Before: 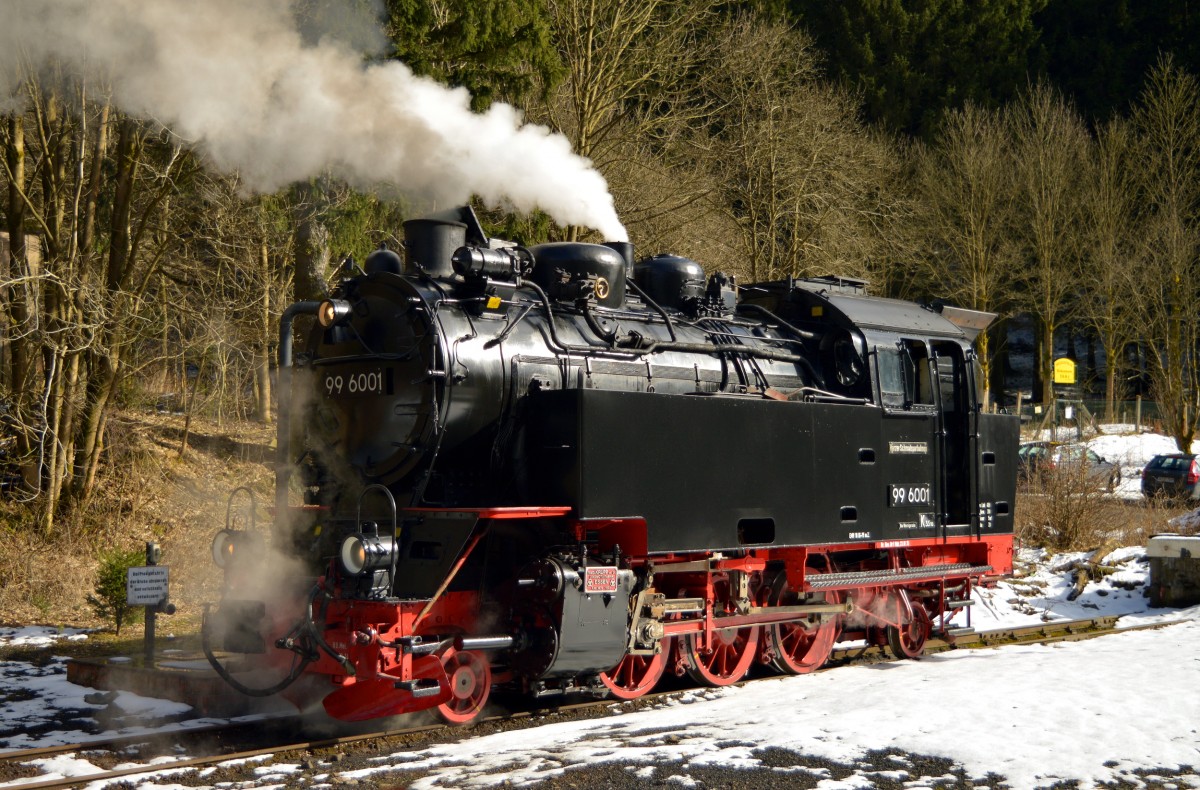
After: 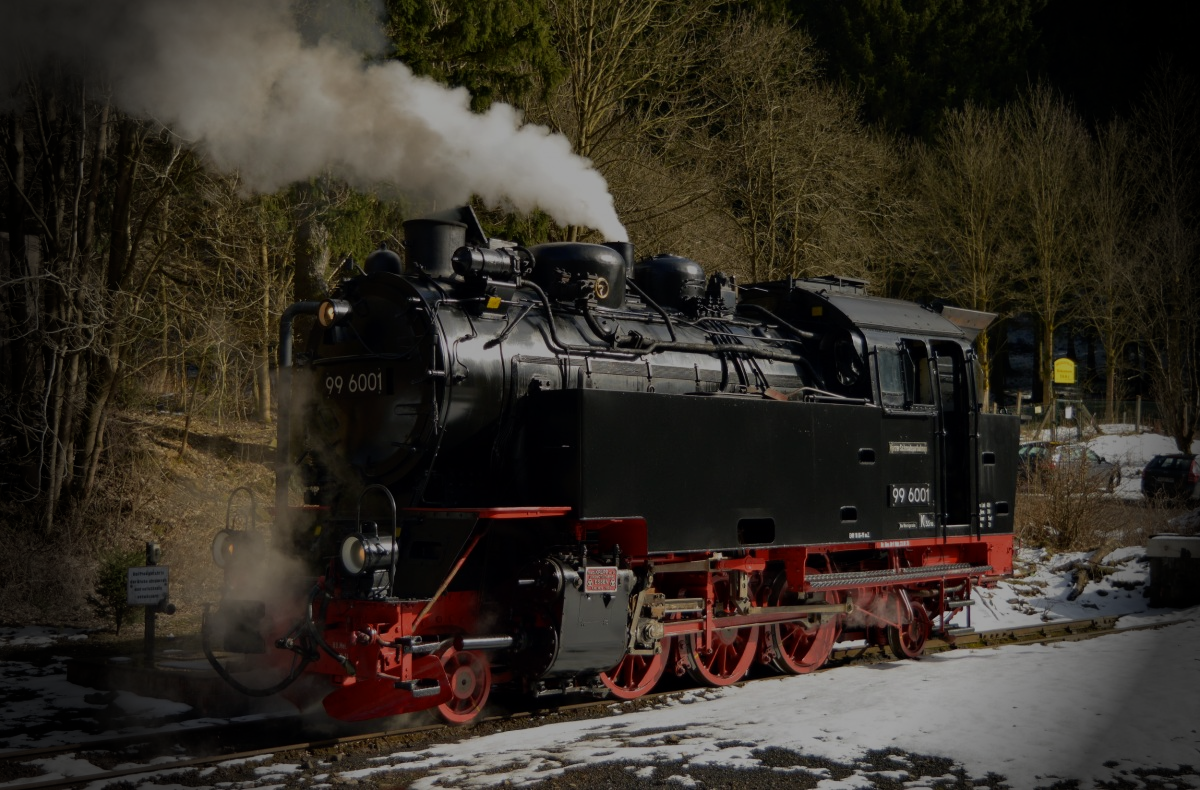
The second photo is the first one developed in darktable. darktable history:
exposure: exposure -1.468 EV, compensate highlight preservation false
vignetting: fall-off start 76.42%, fall-off radius 27.36%, brightness -0.872, center (0.037, -0.09), width/height ratio 0.971
